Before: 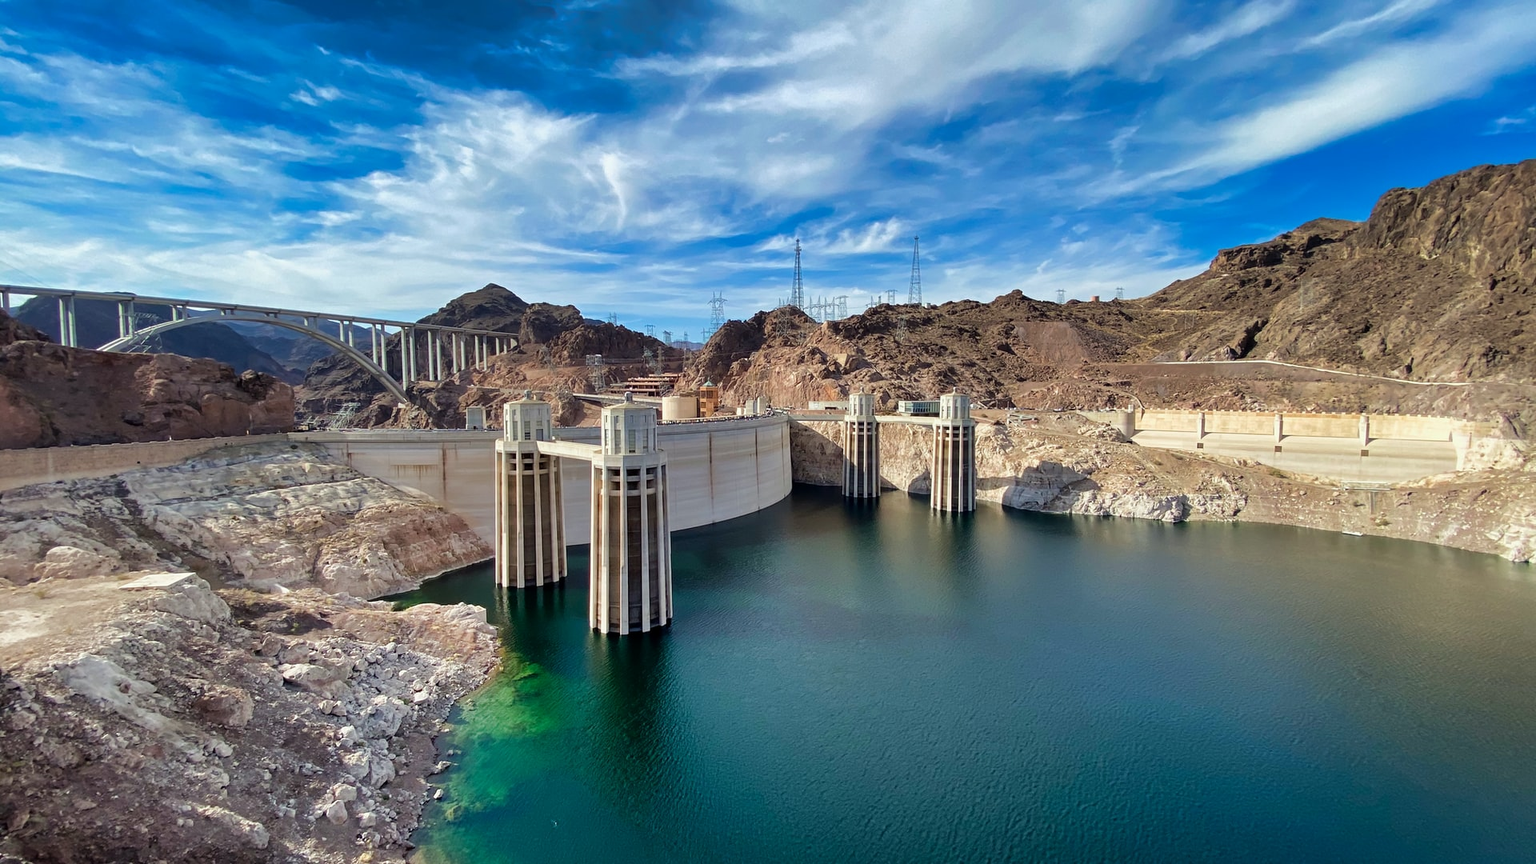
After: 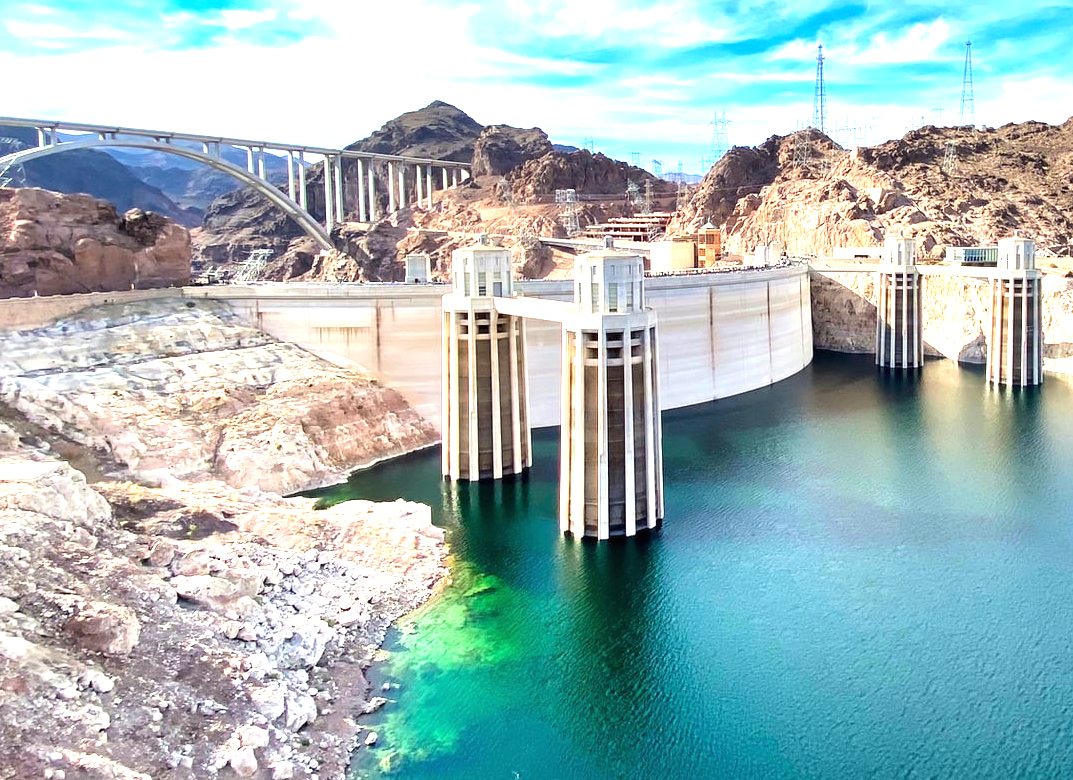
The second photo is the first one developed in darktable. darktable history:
crop: left 9.227%, top 23.567%, right 34.848%, bottom 4.143%
exposure: black level correction 0, exposure 1.741 EV, compensate highlight preservation false
